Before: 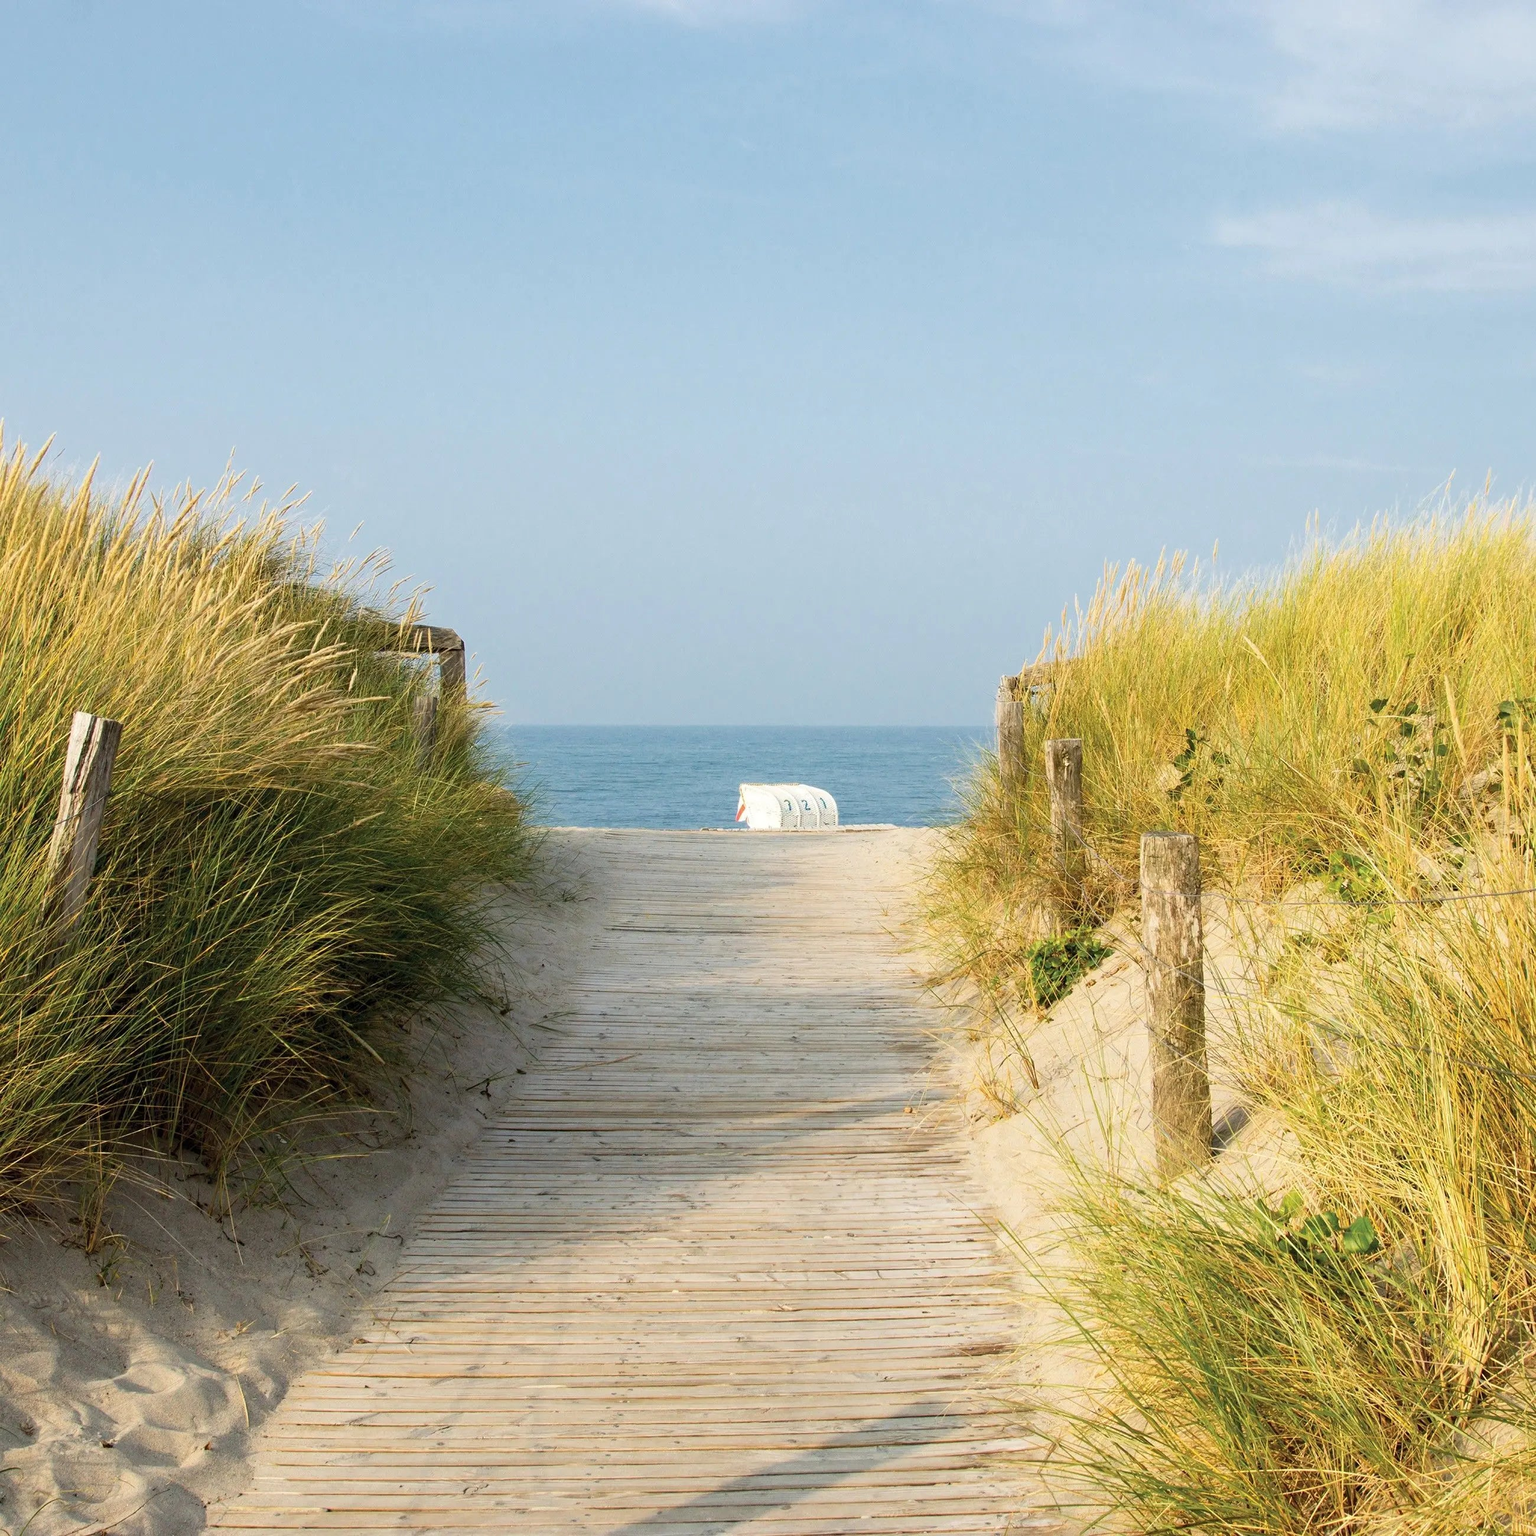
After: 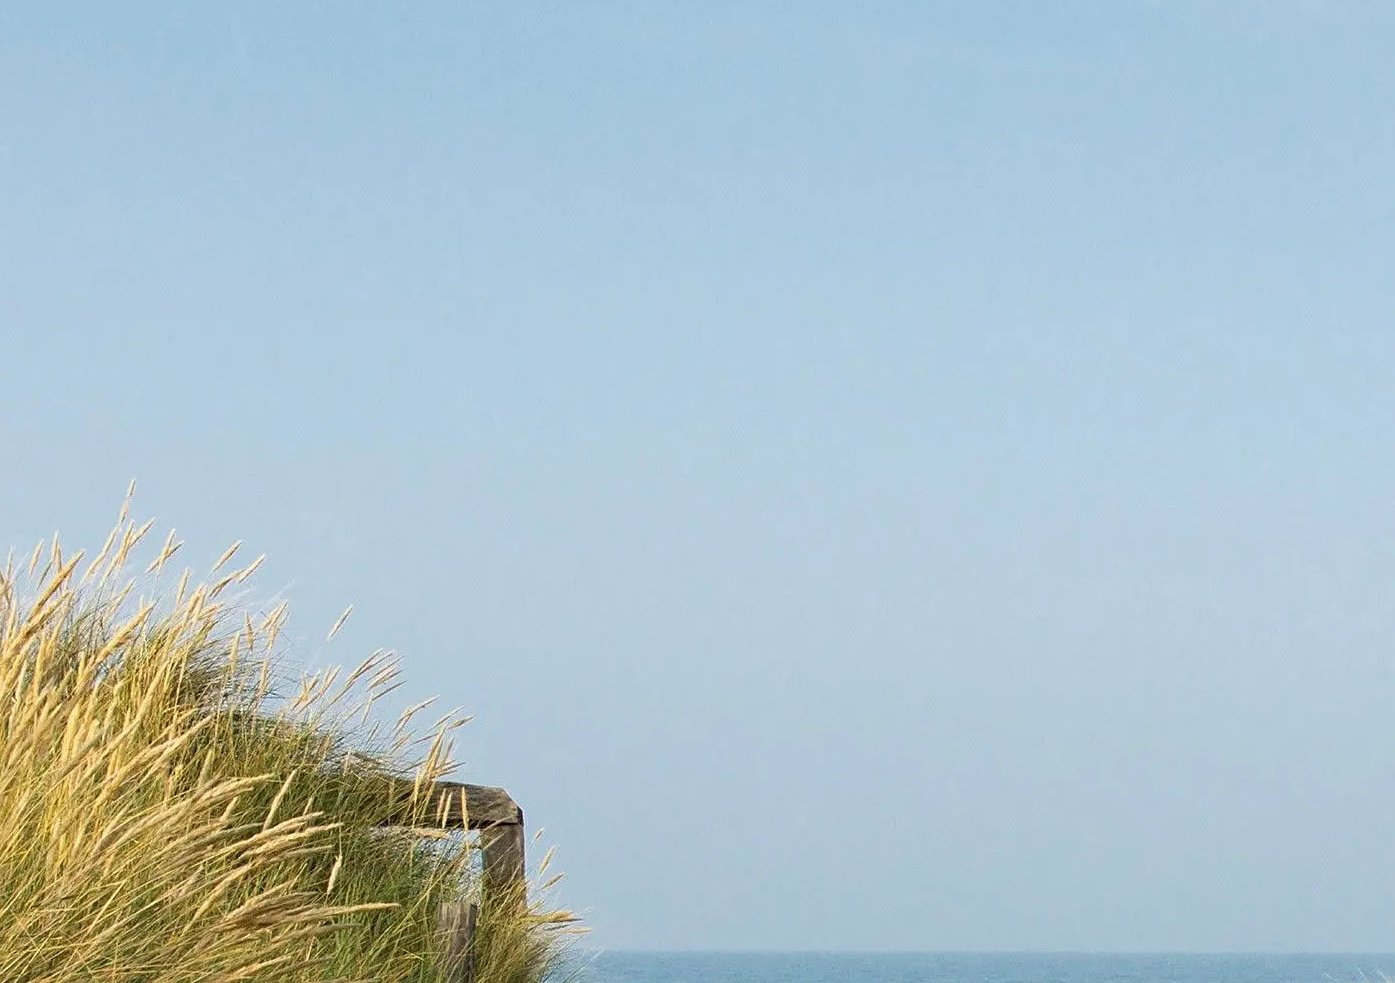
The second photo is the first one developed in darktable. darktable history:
sharpen: amount 0.2
crop: left 10.121%, top 10.631%, right 36.218%, bottom 51.526%
